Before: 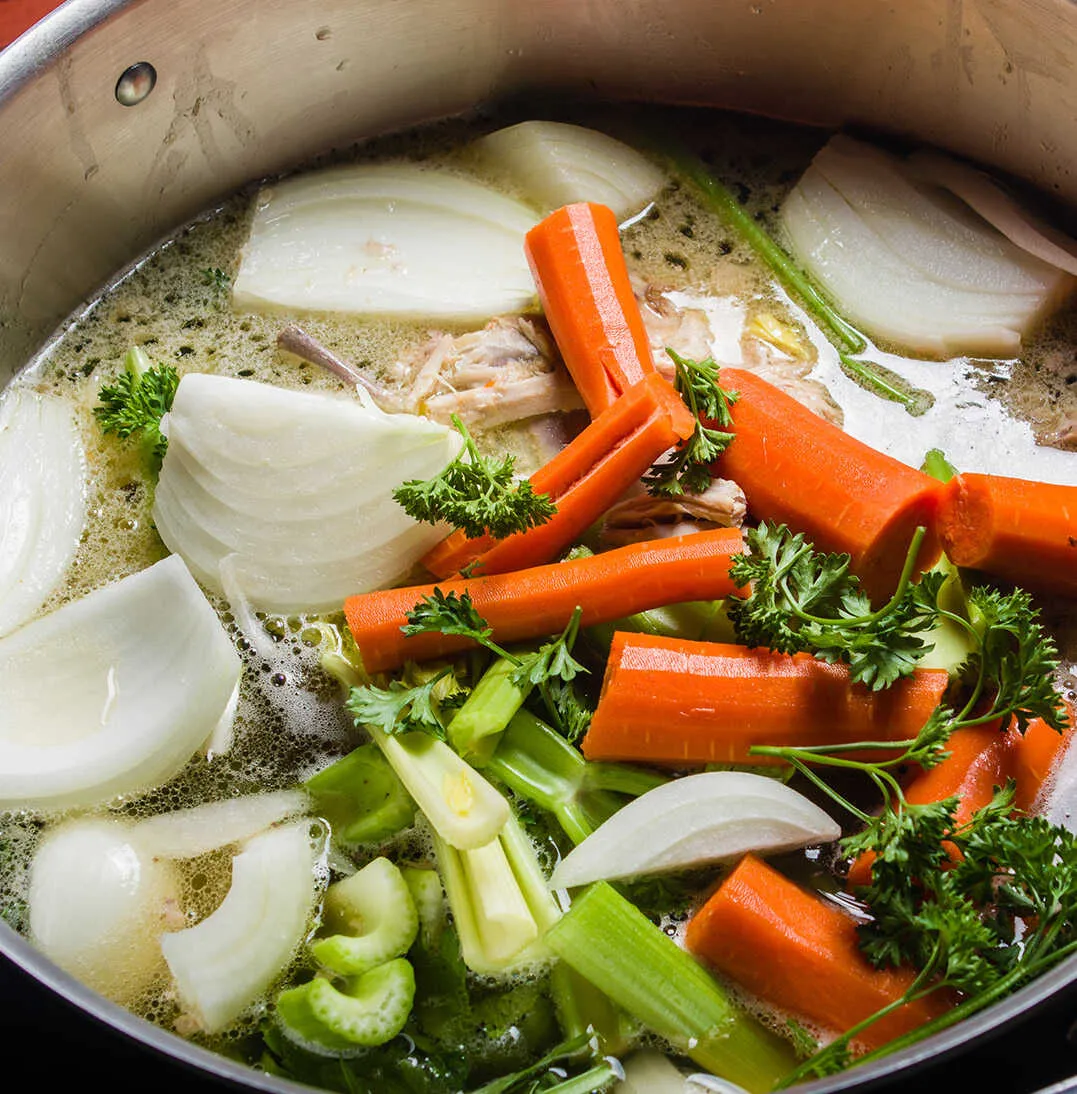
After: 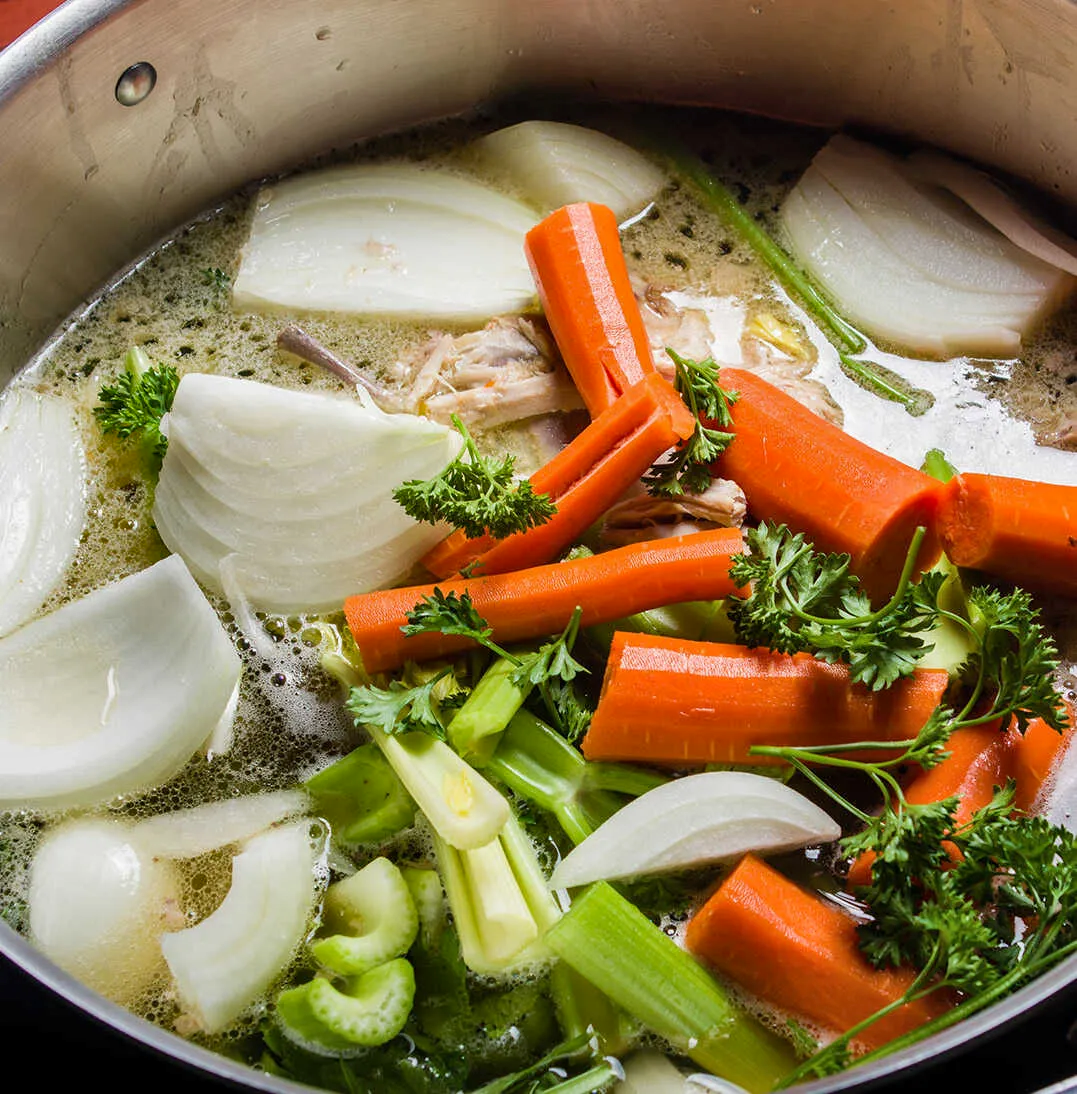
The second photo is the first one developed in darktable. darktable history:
exposure: black level correction 0.001, compensate highlight preservation false
shadows and highlights: white point adjustment 0.05, highlights color adjustment 55.9%, soften with gaussian
